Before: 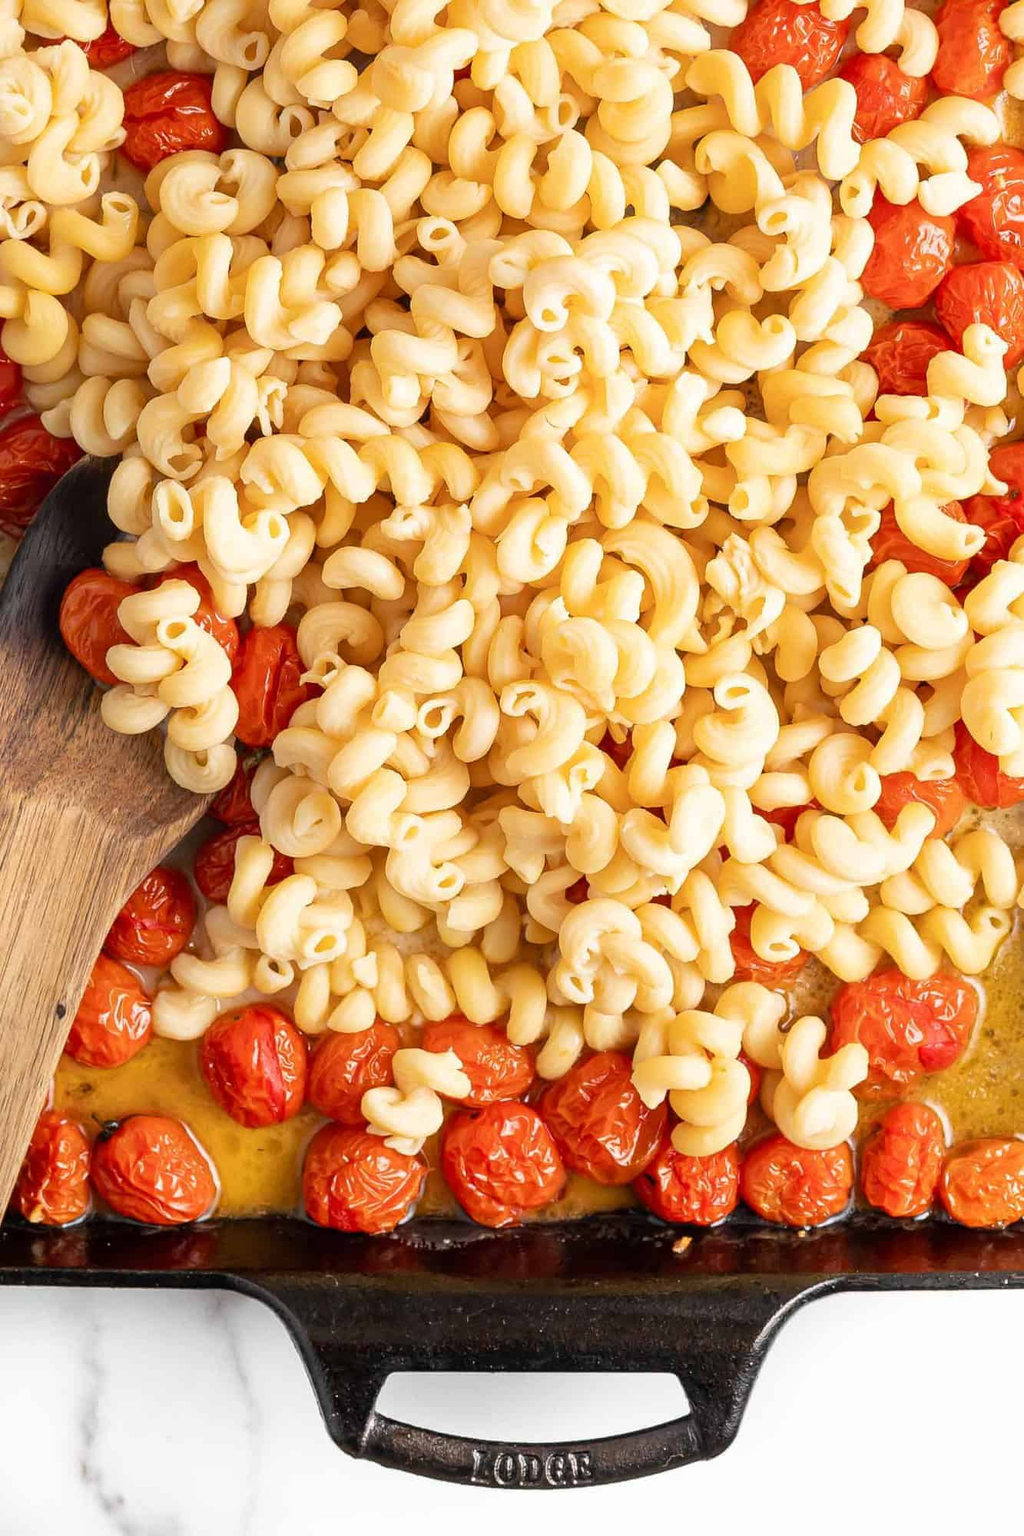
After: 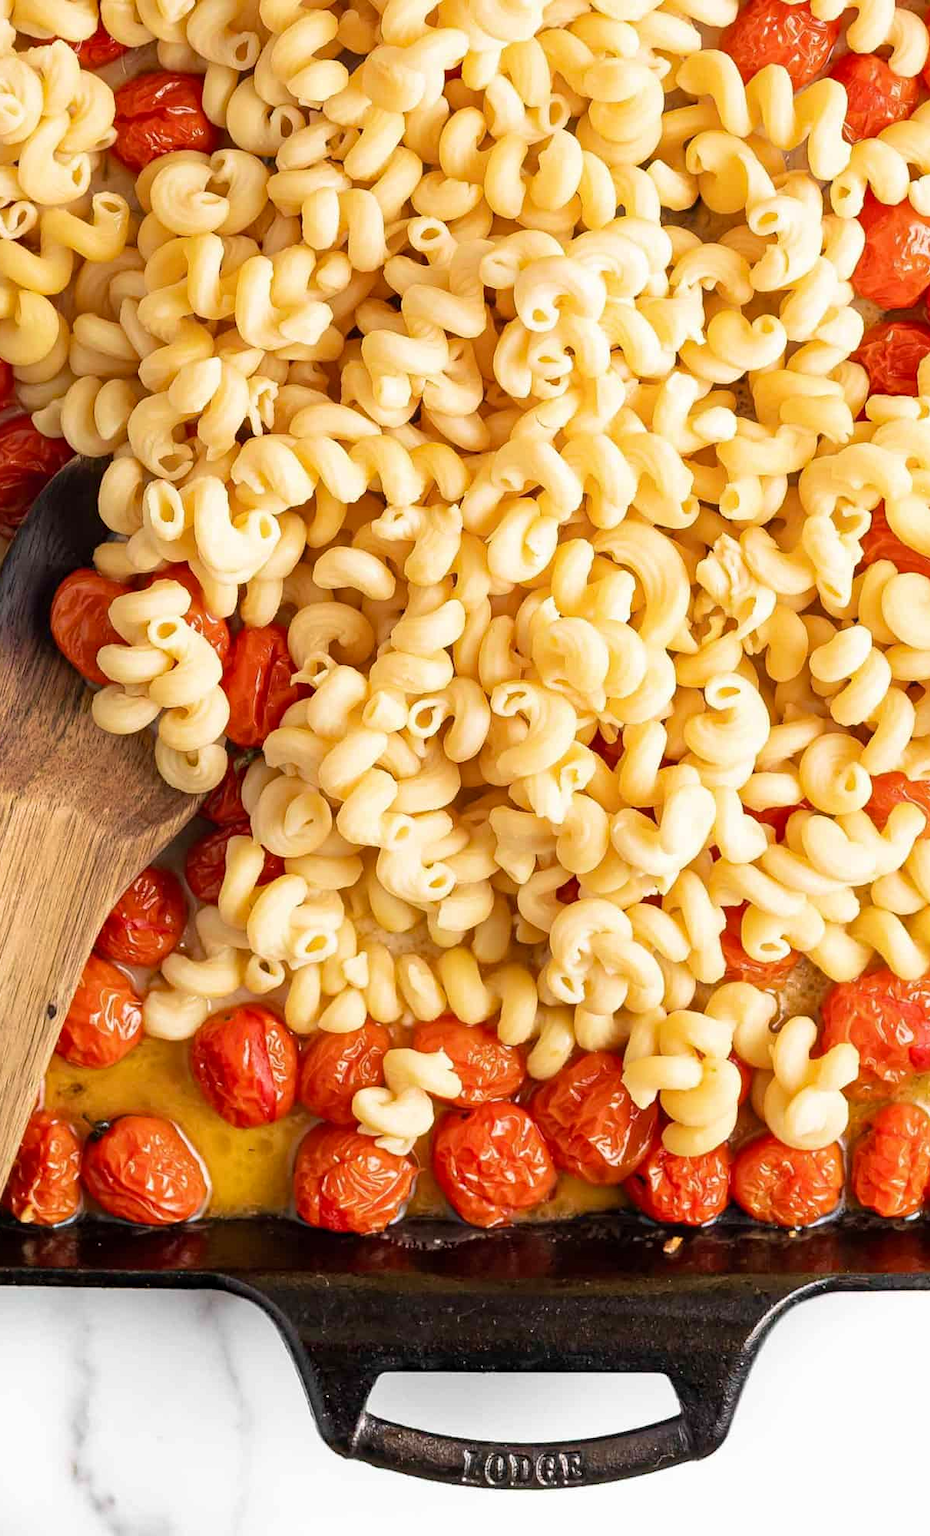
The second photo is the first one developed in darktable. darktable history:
haze removal: compatibility mode true, adaptive false
crop and rotate: left 0.904%, right 8.126%
exposure: compensate exposure bias true, compensate highlight preservation false
velvia: on, module defaults
